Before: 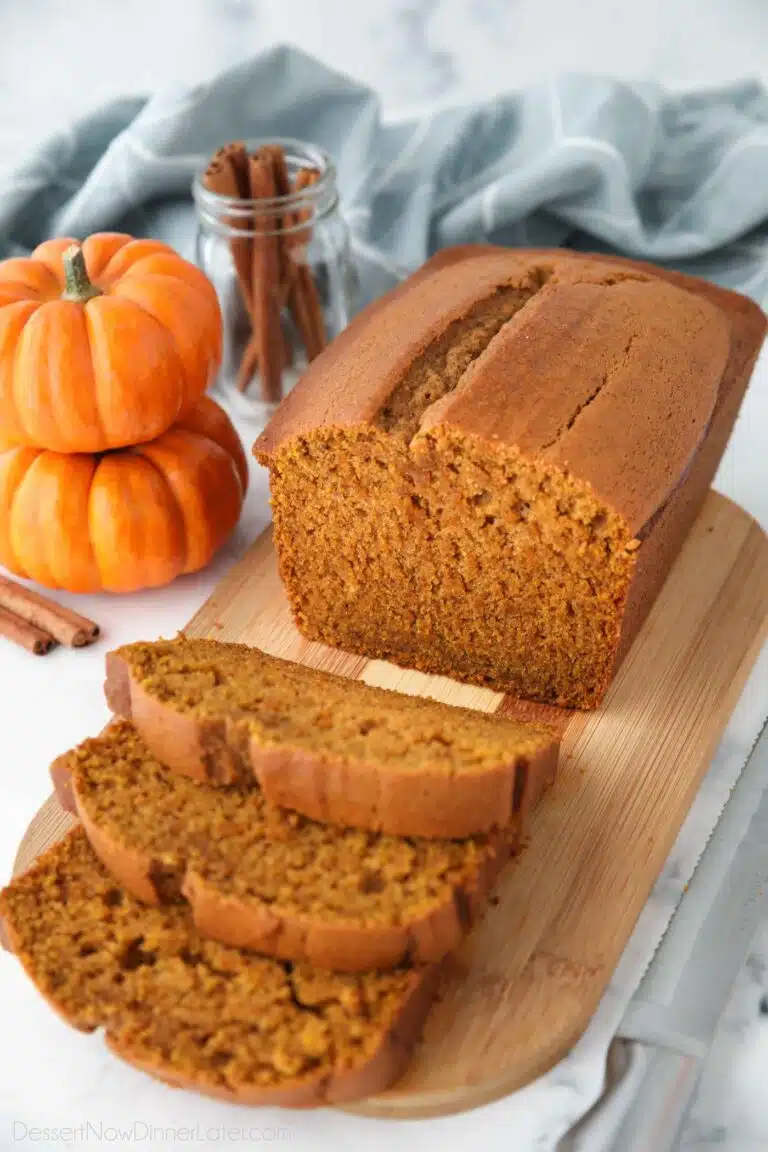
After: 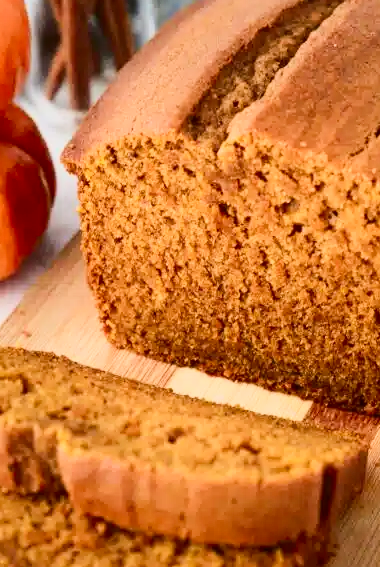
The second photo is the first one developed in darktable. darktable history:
crop: left 25.122%, top 25.355%, right 25.338%, bottom 25.346%
filmic rgb: black relative exposure -7.65 EV, white relative exposure 4.56 EV, hardness 3.61
contrast brightness saturation: contrast 0.398, brightness 0.097, saturation 0.207
